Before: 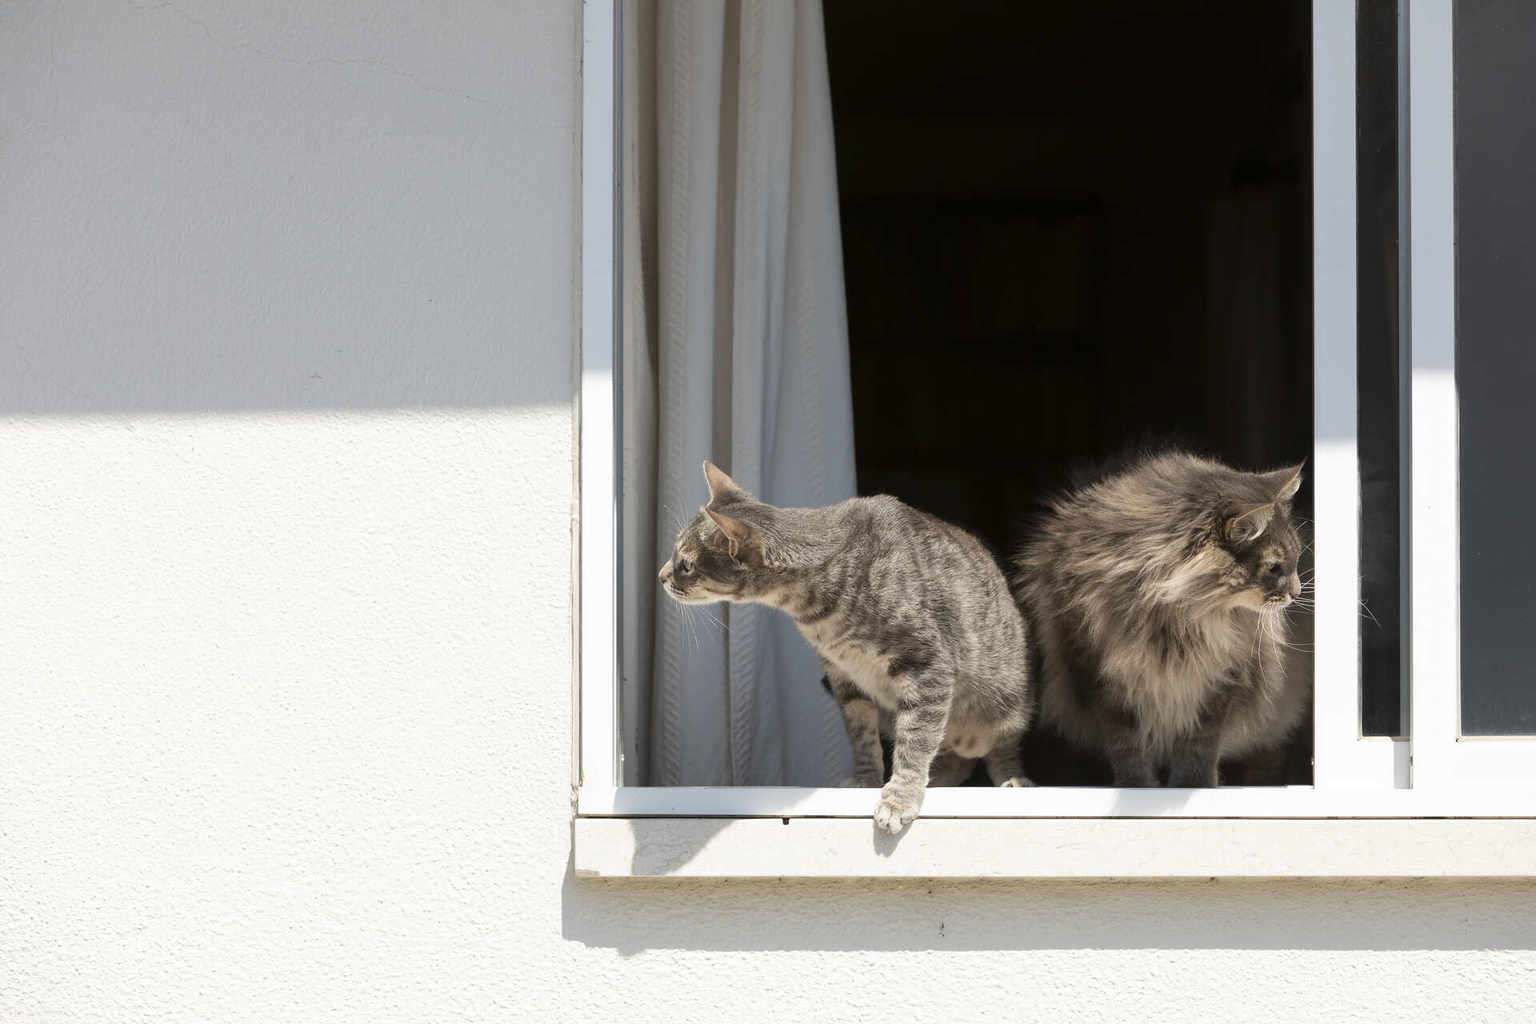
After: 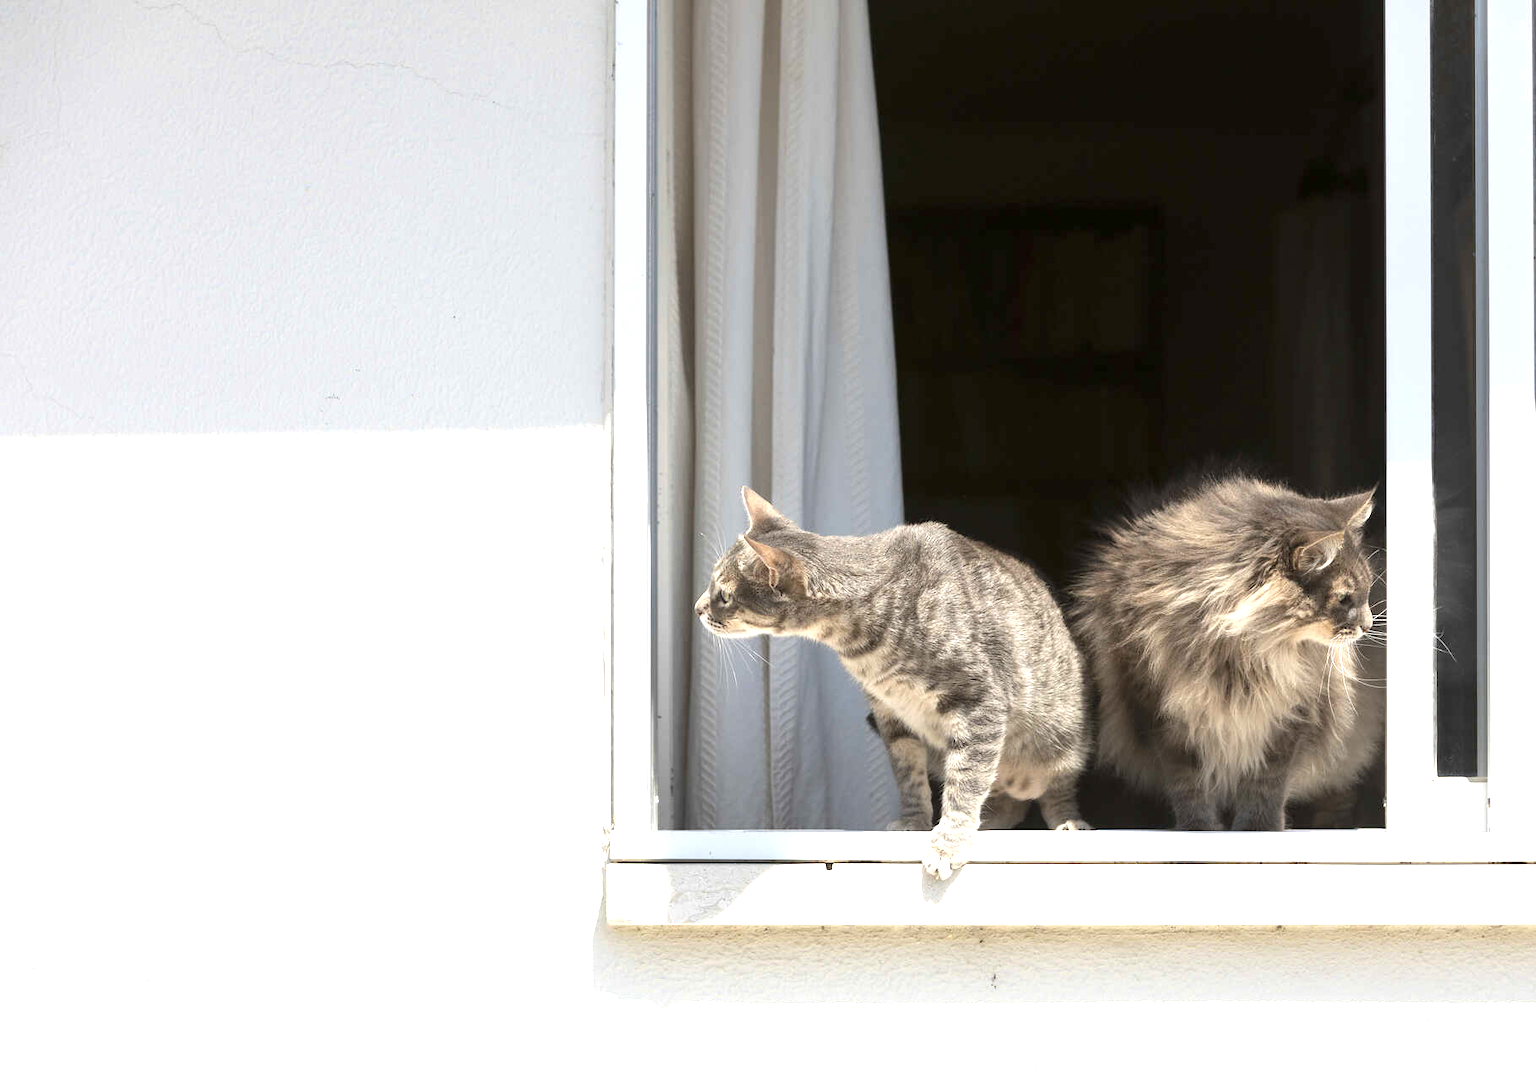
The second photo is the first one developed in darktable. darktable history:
exposure: exposure 0.999 EV, compensate highlight preservation false
crop and rotate: right 5.167%
